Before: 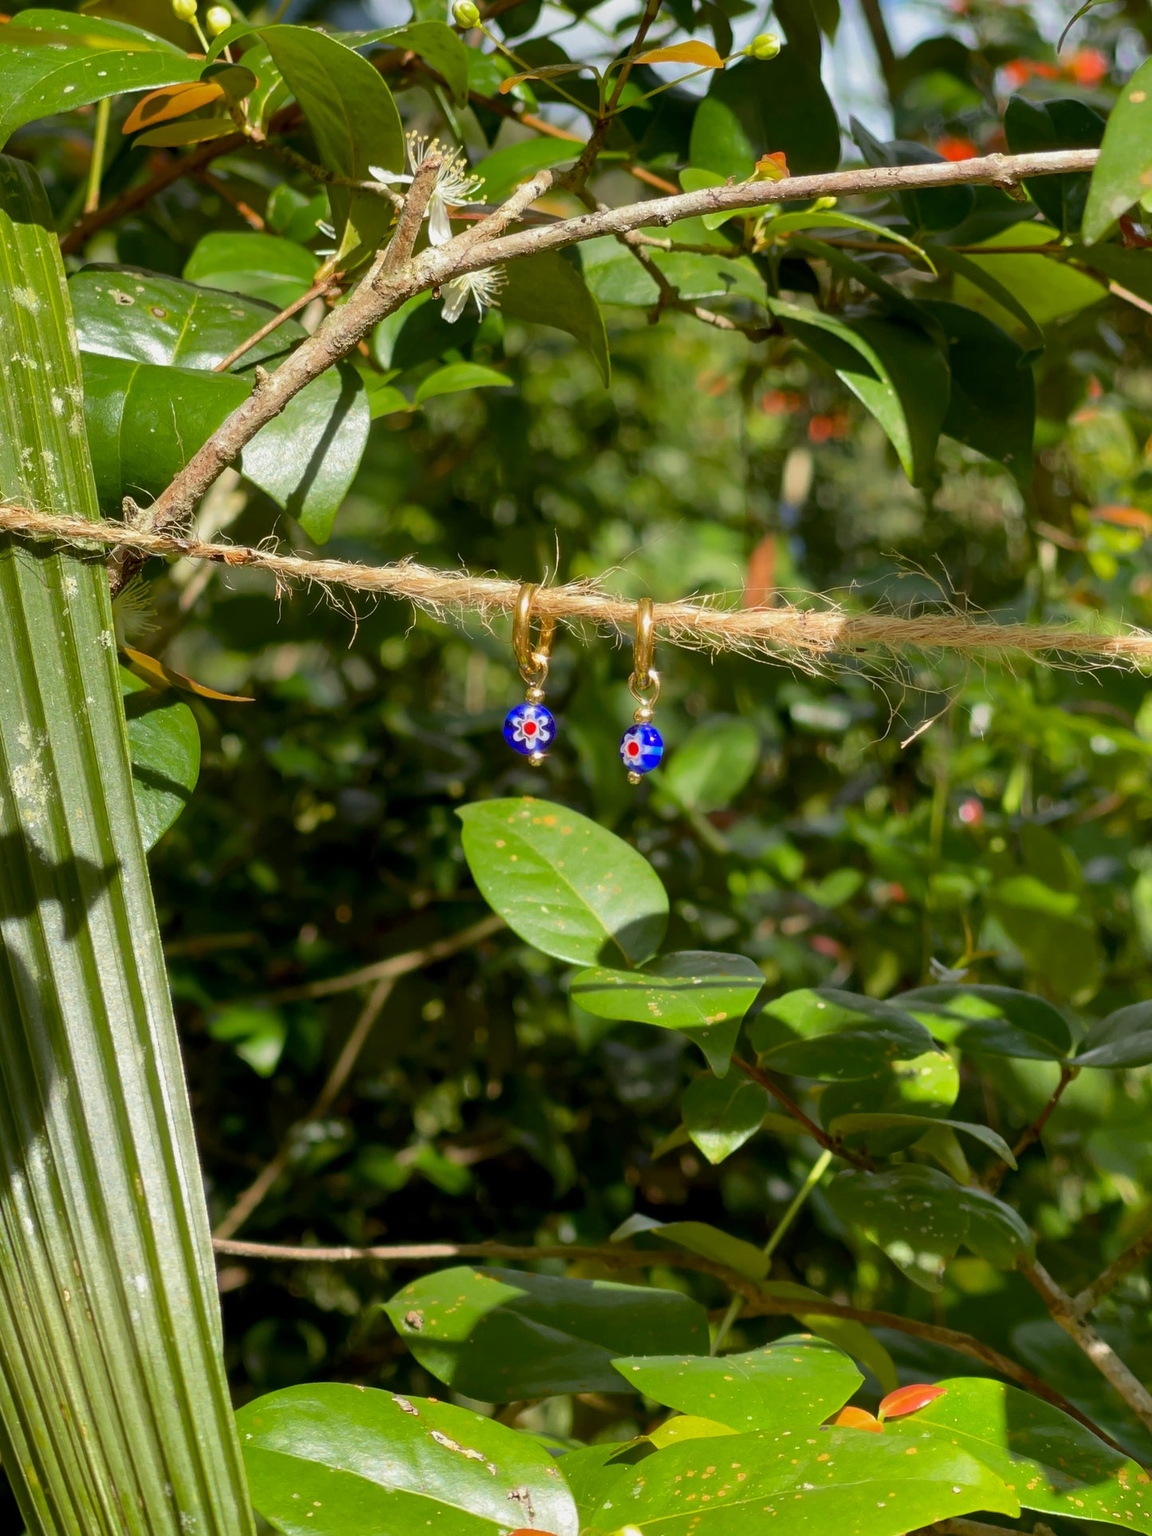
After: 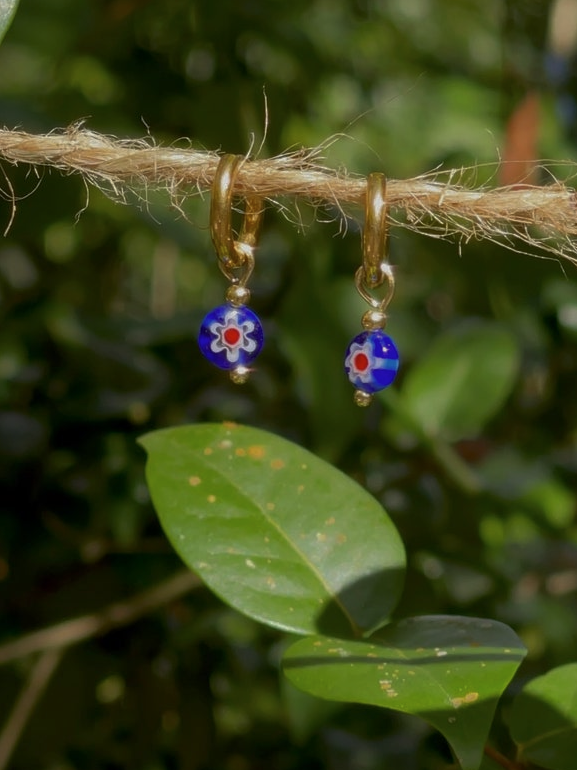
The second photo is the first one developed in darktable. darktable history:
tone curve: curves: ch0 [(0, 0) (0.91, 0.76) (0.997, 0.913)], color space Lab, linked channels, preserve colors none
crop: left 30%, top 30%, right 30%, bottom 30%
